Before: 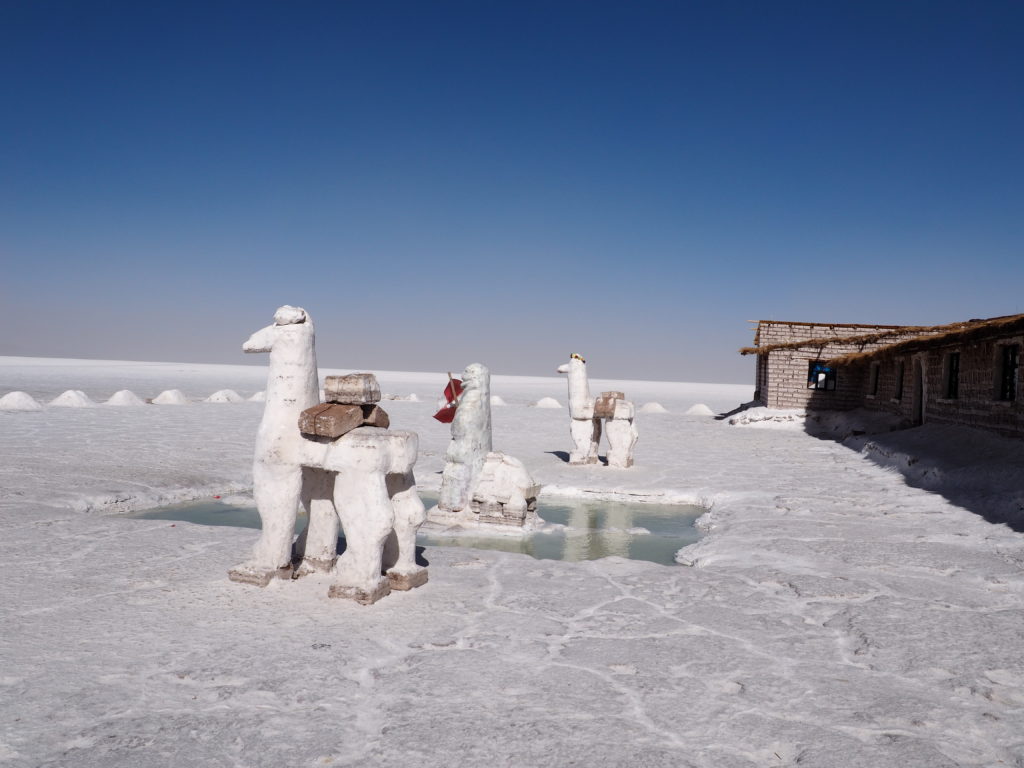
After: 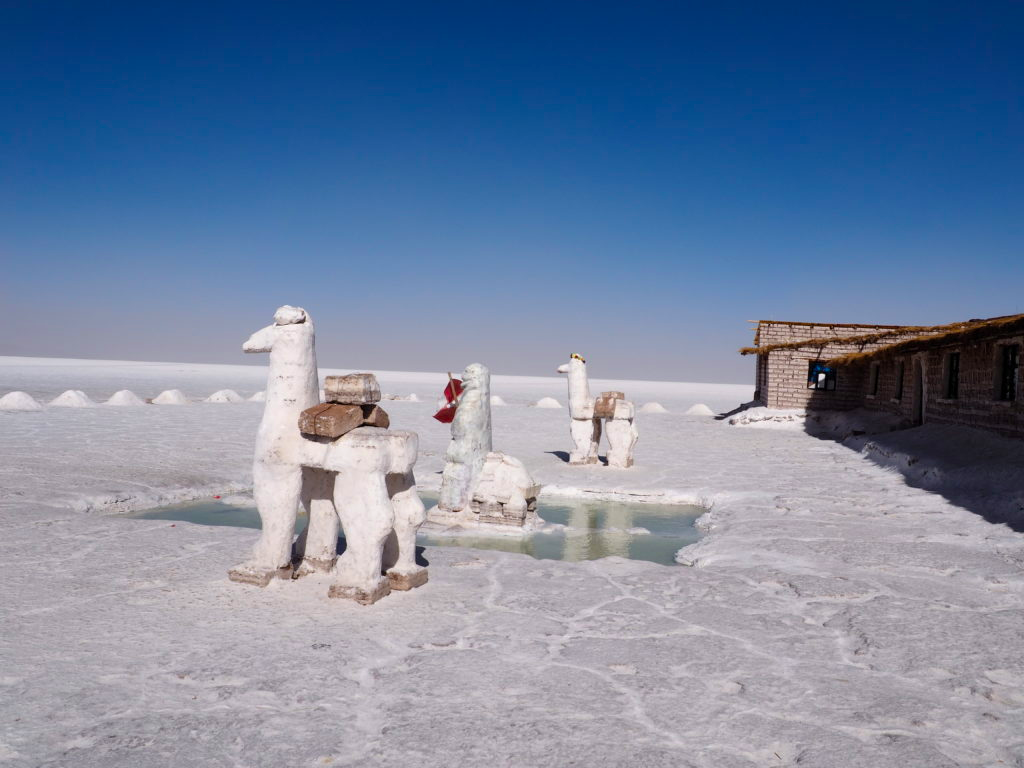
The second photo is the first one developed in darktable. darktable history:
color balance rgb: perceptual saturation grading › global saturation 30%, global vibrance 20%
contrast brightness saturation: saturation -0.05
